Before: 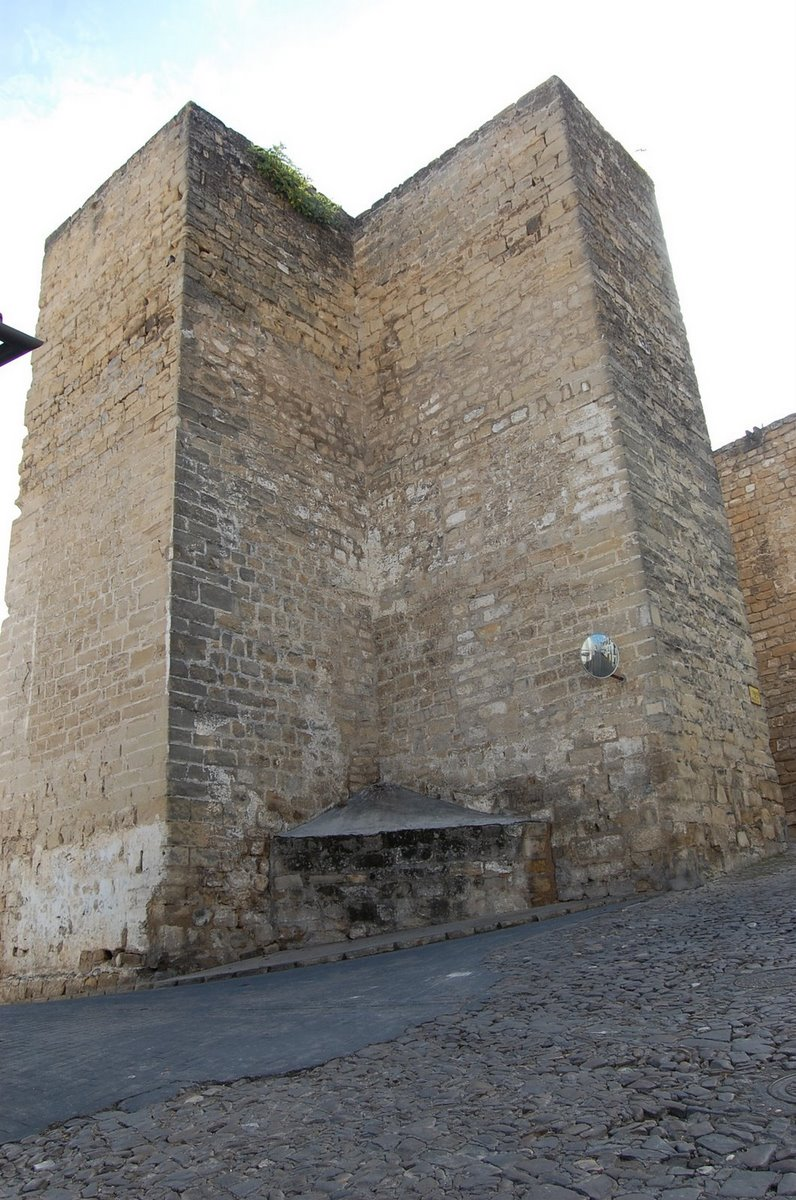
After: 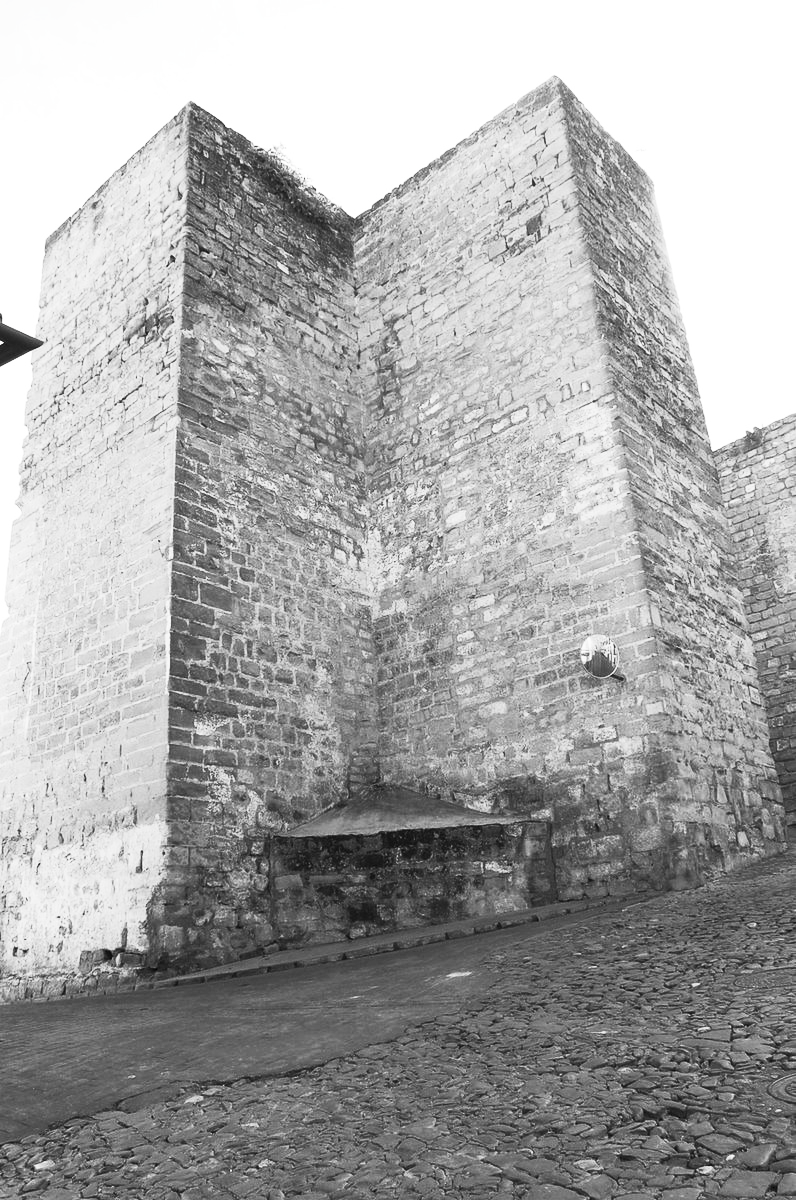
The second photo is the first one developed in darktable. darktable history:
contrast brightness saturation: contrast 0.546, brightness 0.475, saturation -0.998
